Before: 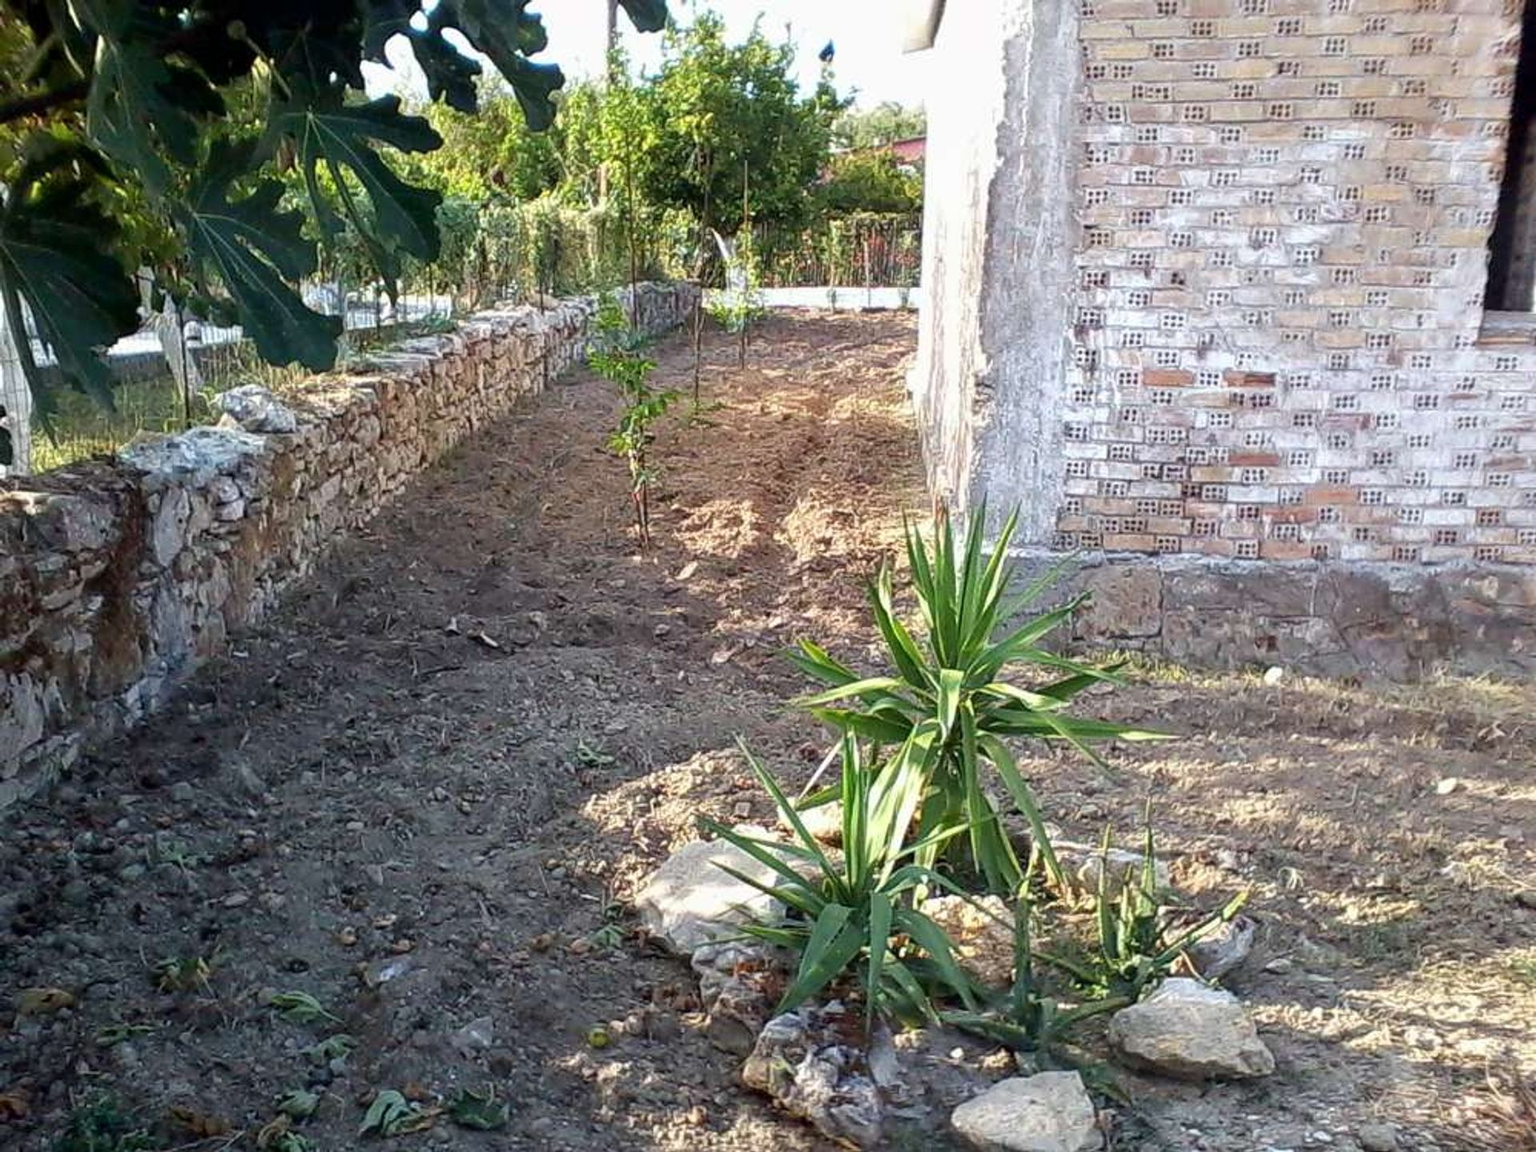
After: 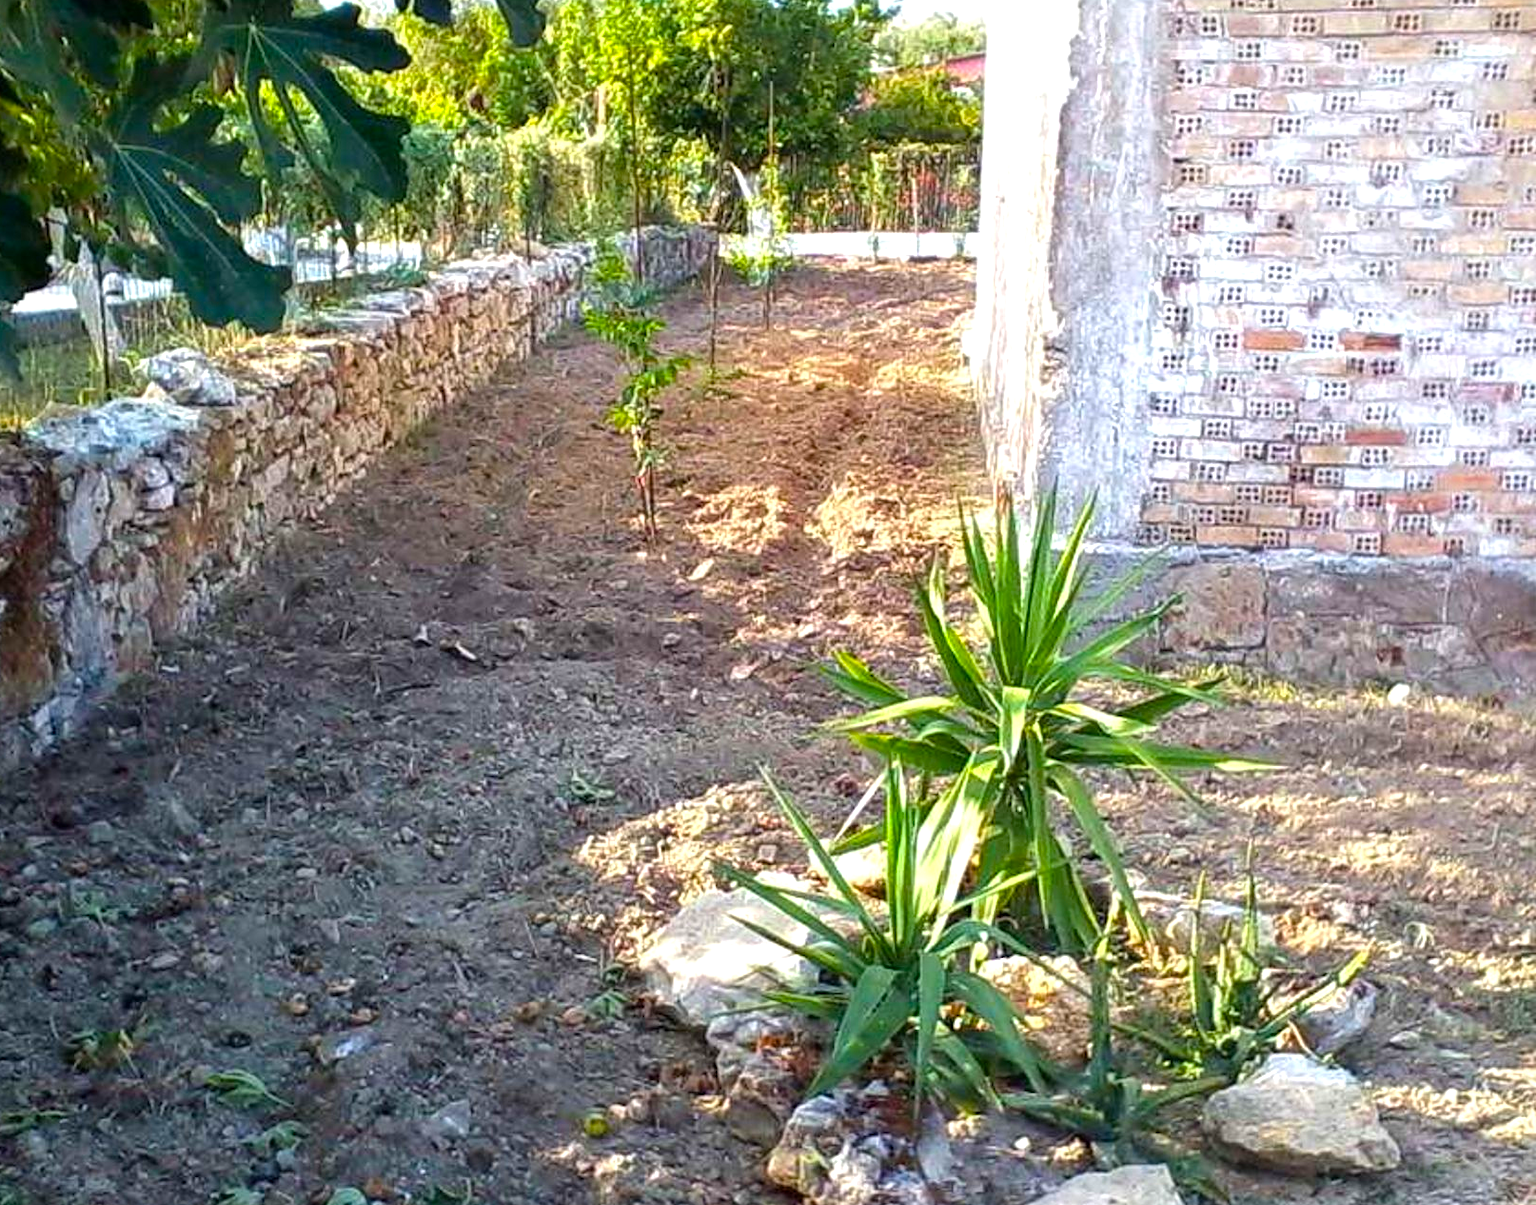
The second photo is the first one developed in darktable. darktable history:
color balance rgb: perceptual saturation grading › global saturation 29.578%, global vibrance 20%
exposure: black level correction 0, exposure 0.499 EV, compensate highlight preservation false
crop: left 6.379%, top 7.993%, right 9.533%, bottom 3.997%
